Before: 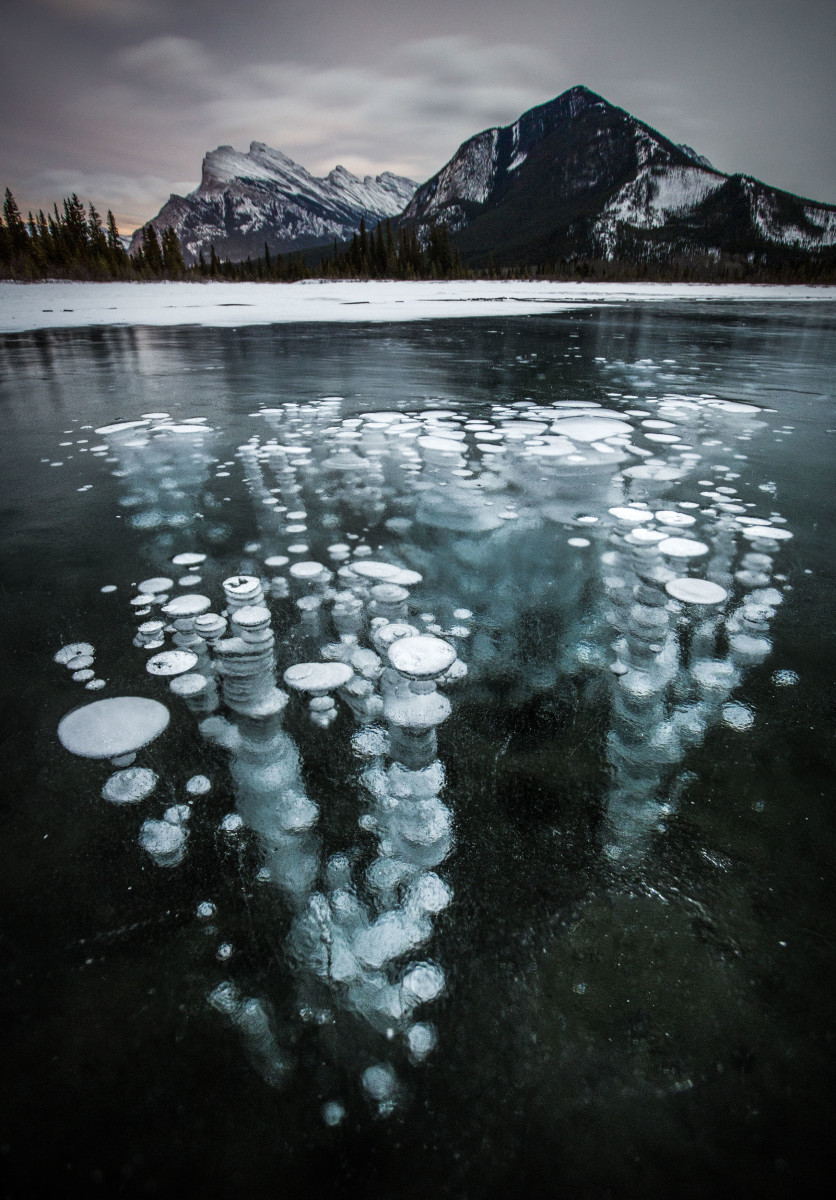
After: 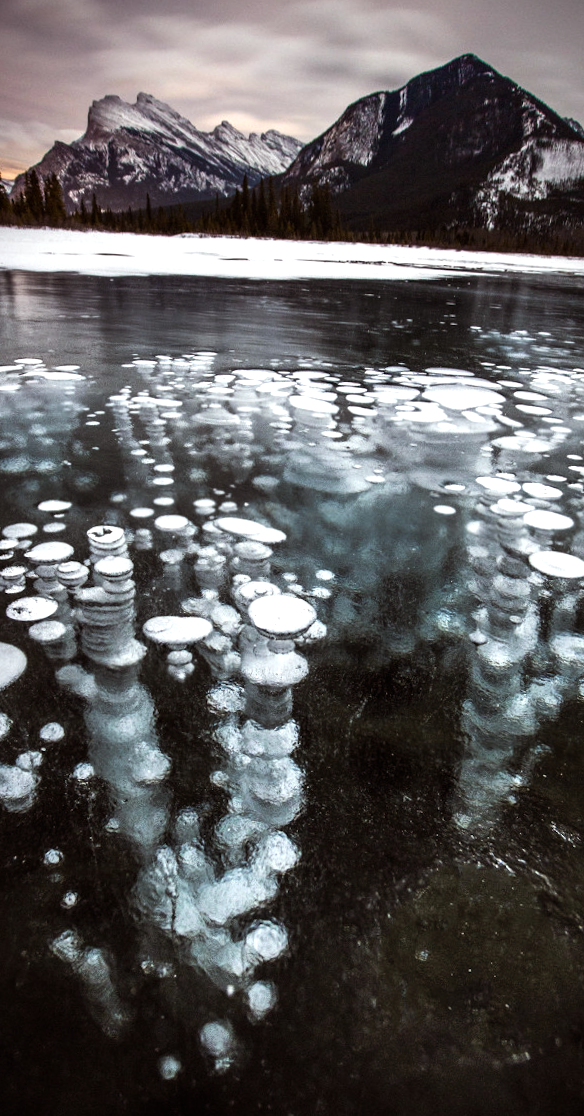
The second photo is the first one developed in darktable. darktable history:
crop and rotate: angle -3°, left 13.99%, top 0.021%, right 10.882%, bottom 0.038%
shadows and highlights: shadows 36.44, highlights -28.16, soften with gaussian
color balance rgb: power › chroma 1.525%, power › hue 28.79°, perceptual saturation grading › global saturation 19.696%, perceptual brilliance grading › global brilliance 15.564%, perceptual brilliance grading › shadows -35.166%
